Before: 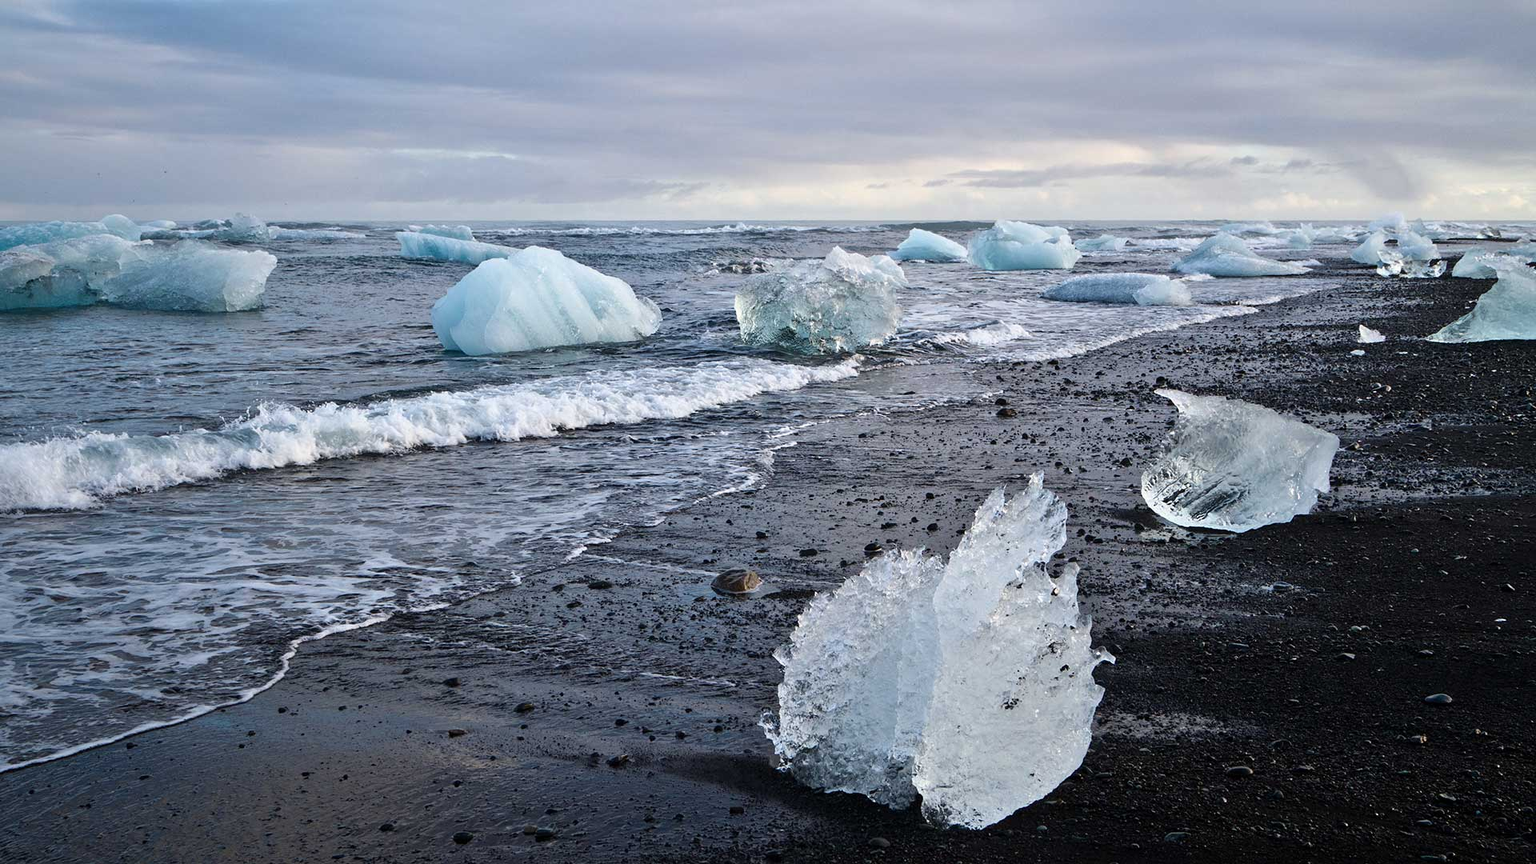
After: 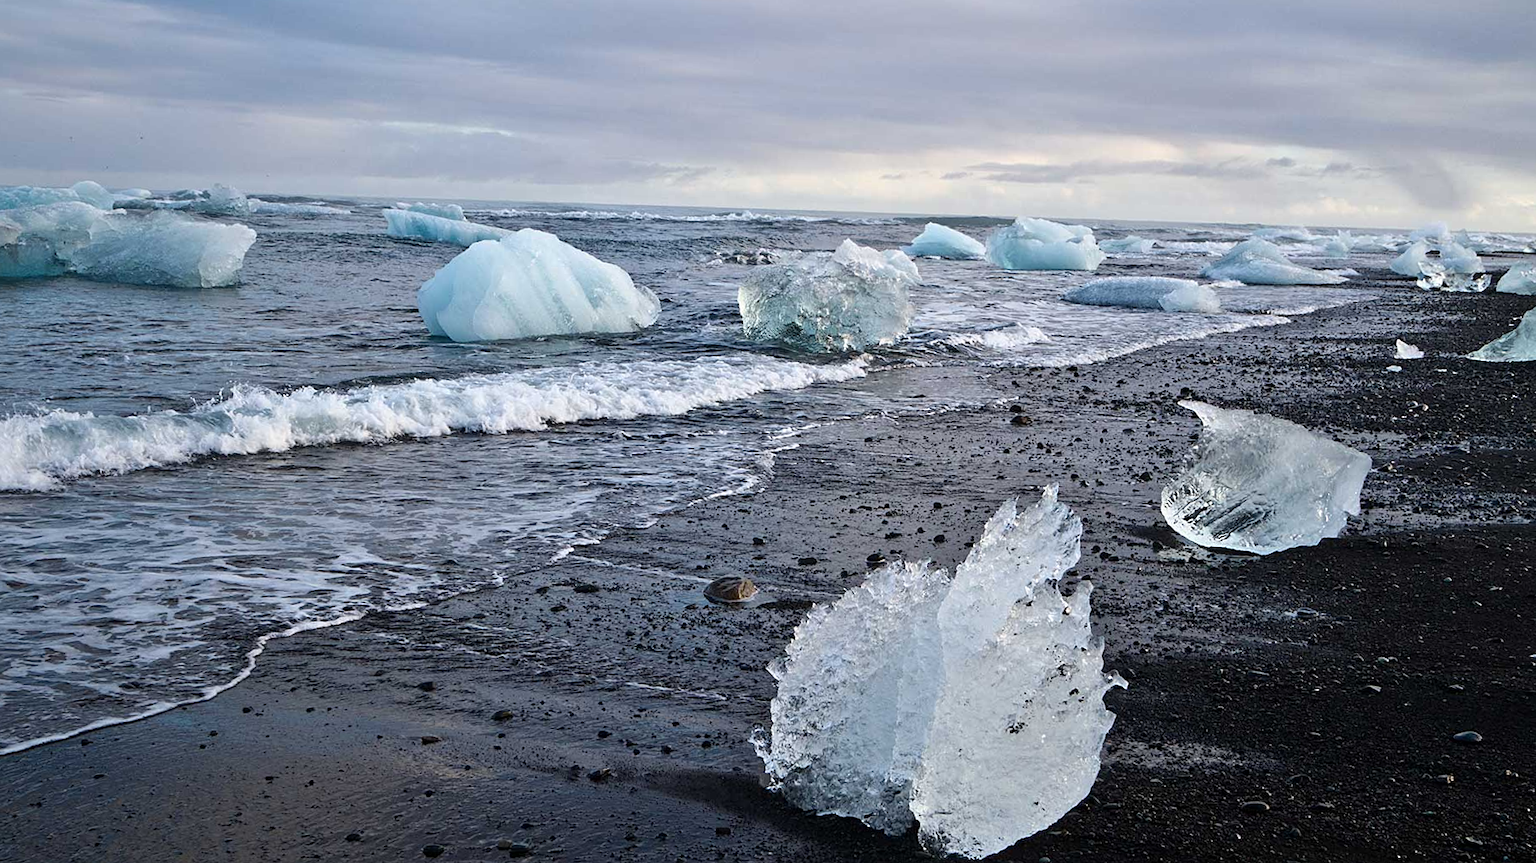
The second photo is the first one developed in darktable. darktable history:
sharpen: amount 0.21
crop and rotate: angle -1.82°
